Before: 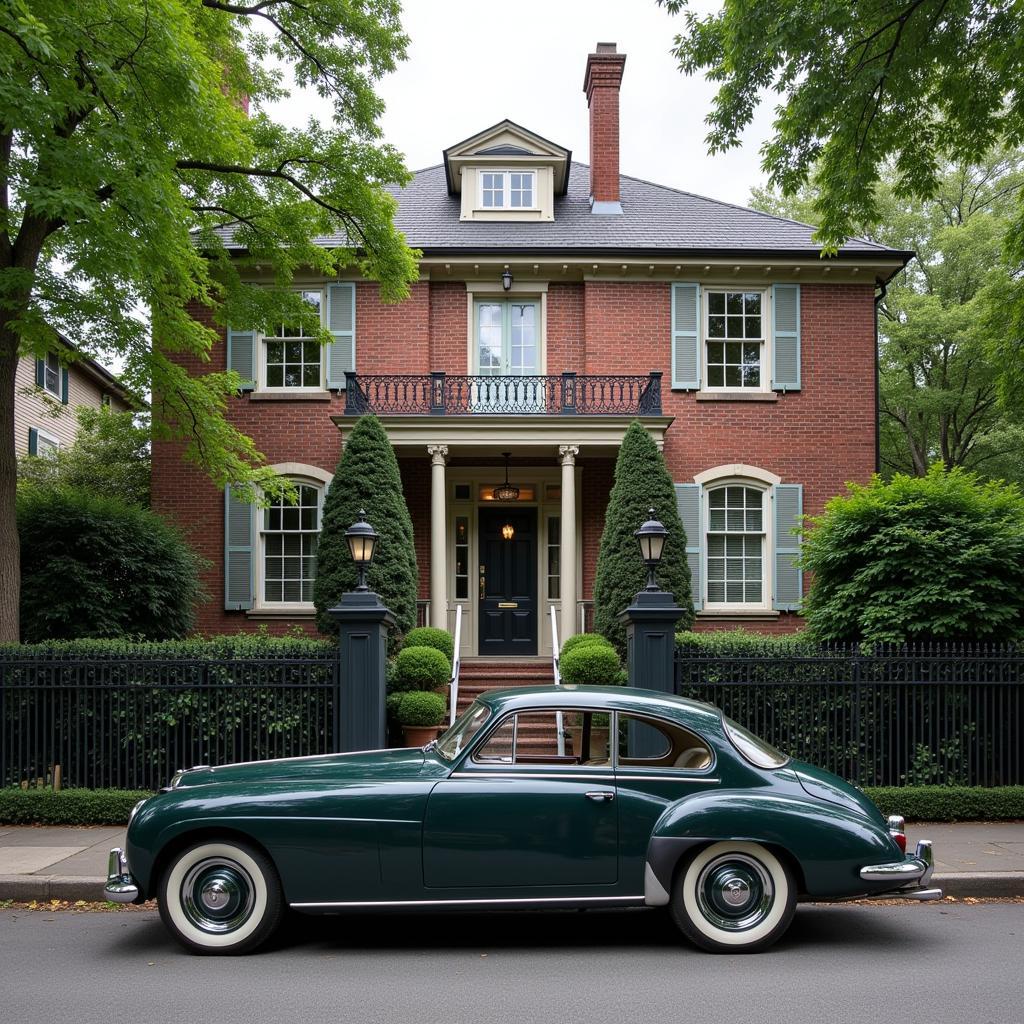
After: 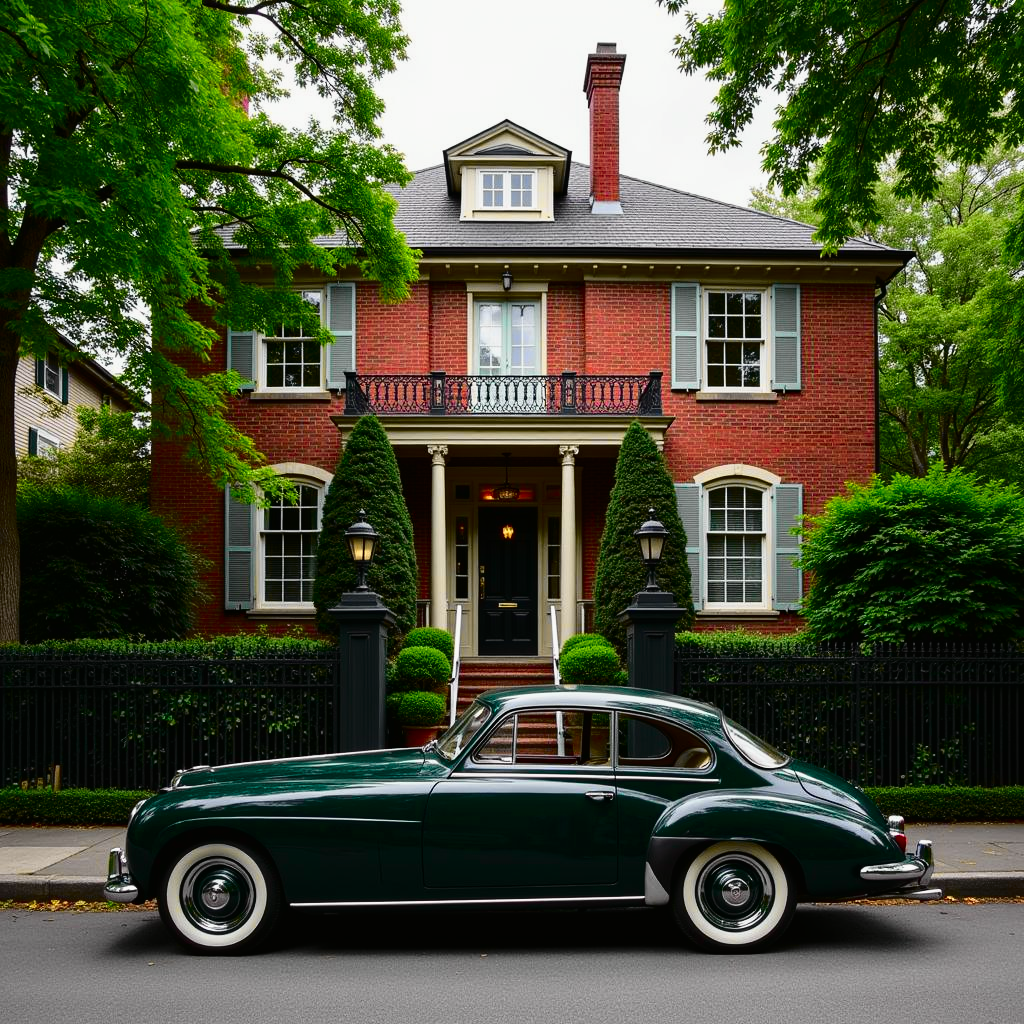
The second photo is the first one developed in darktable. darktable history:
contrast brightness saturation: brightness -0.251, saturation 0.195
tone curve: curves: ch0 [(0, 0.008) (0.107, 0.091) (0.278, 0.351) (0.457, 0.562) (0.628, 0.738) (0.839, 0.909) (0.998, 0.978)]; ch1 [(0, 0) (0.437, 0.408) (0.474, 0.479) (0.502, 0.5) (0.527, 0.519) (0.561, 0.575) (0.608, 0.665) (0.669, 0.748) (0.859, 0.899) (1, 1)]; ch2 [(0, 0) (0.33, 0.301) (0.421, 0.443) (0.473, 0.498) (0.502, 0.504) (0.522, 0.527) (0.549, 0.583) (0.644, 0.703) (1, 1)], color space Lab, independent channels, preserve colors none
